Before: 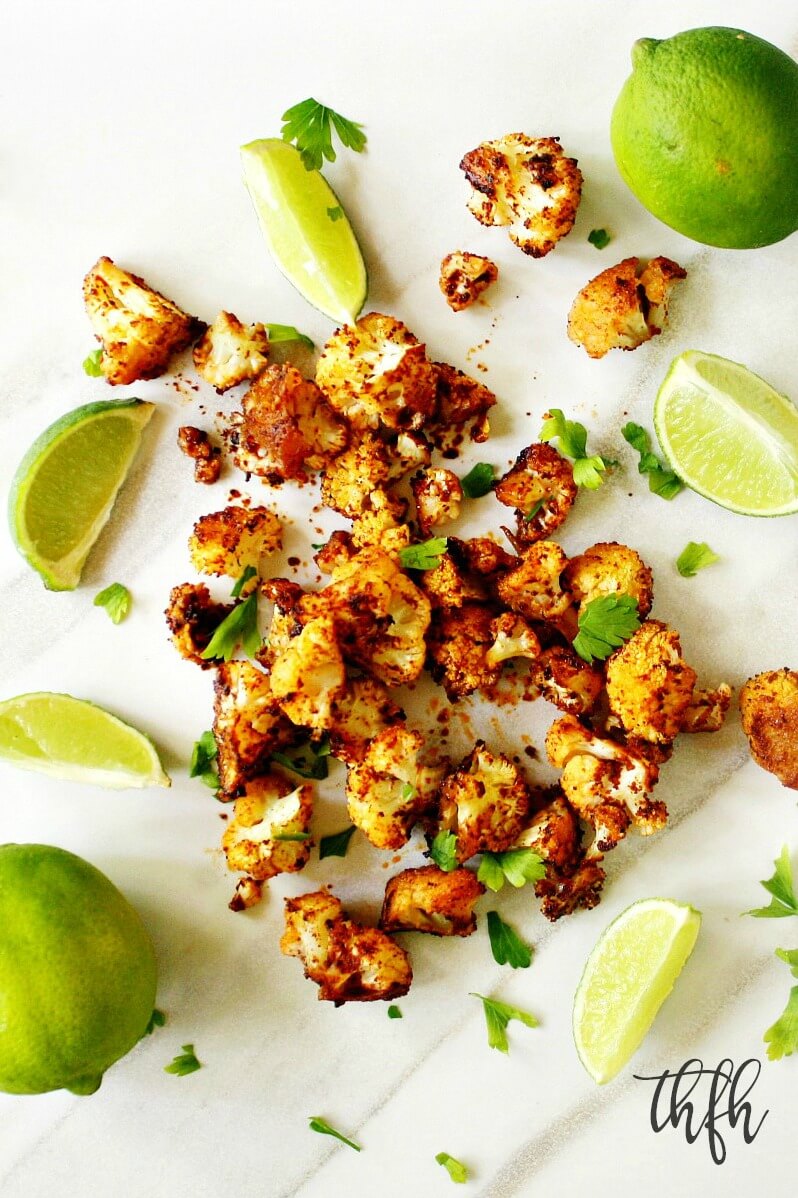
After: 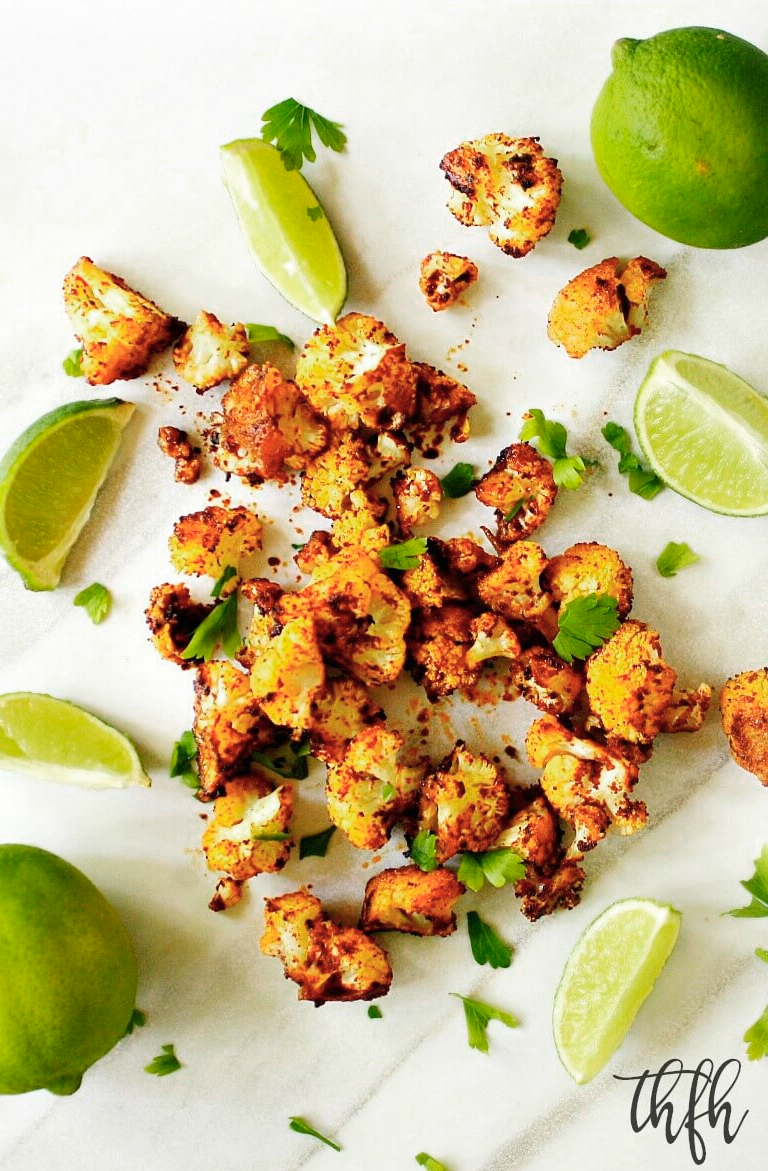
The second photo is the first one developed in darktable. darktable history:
crop and rotate: left 2.536%, right 1.107%, bottom 2.246%
color zones: curves: ch0 [(0, 0.465) (0.092, 0.596) (0.289, 0.464) (0.429, 0.453) (0.571, 0.464) (0.714, 0.455) (0.857, 0.462) (1, 0.465)]
